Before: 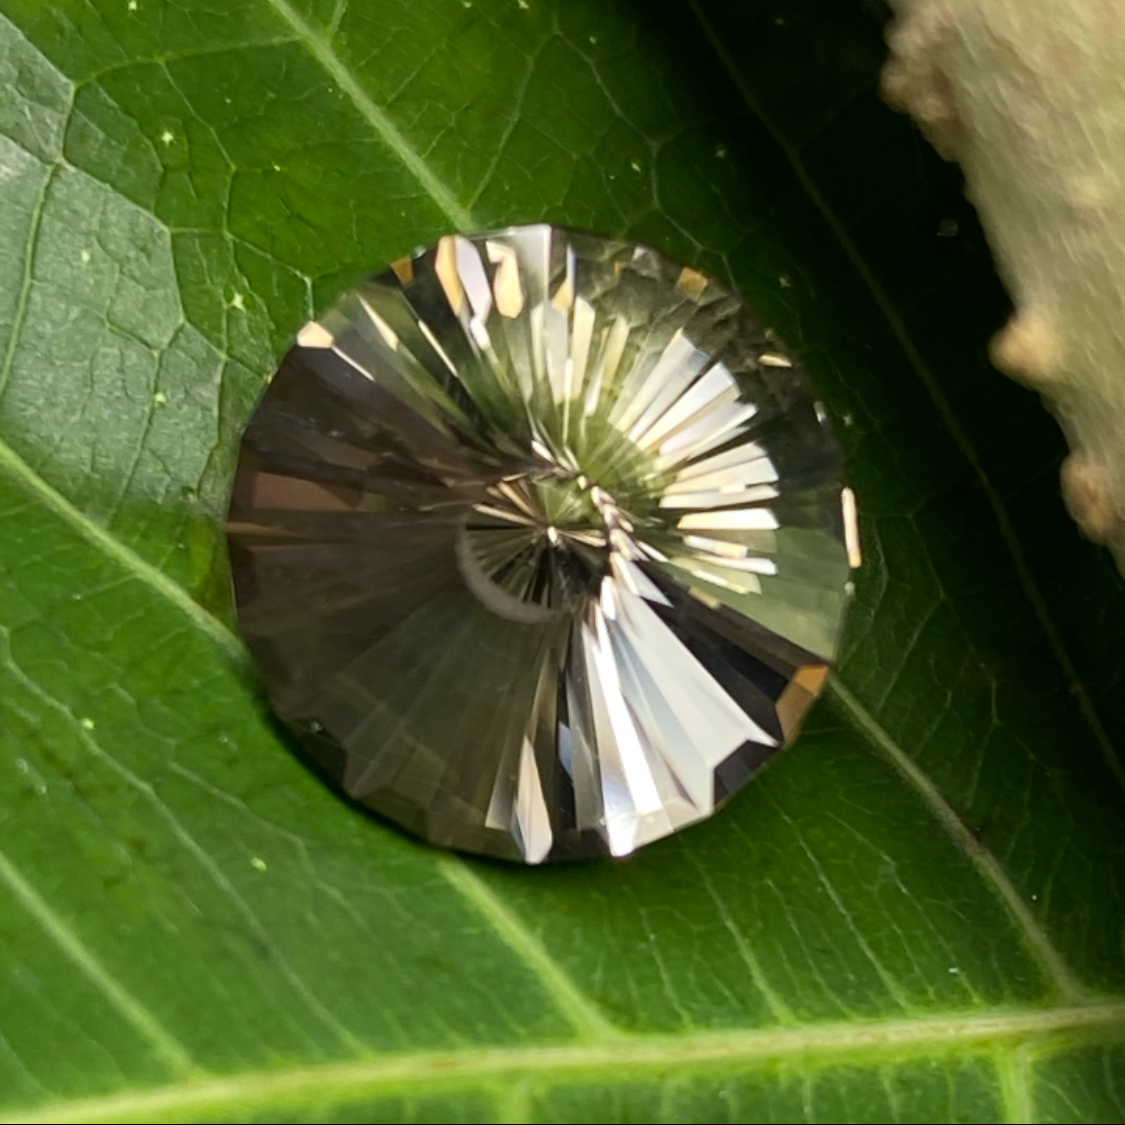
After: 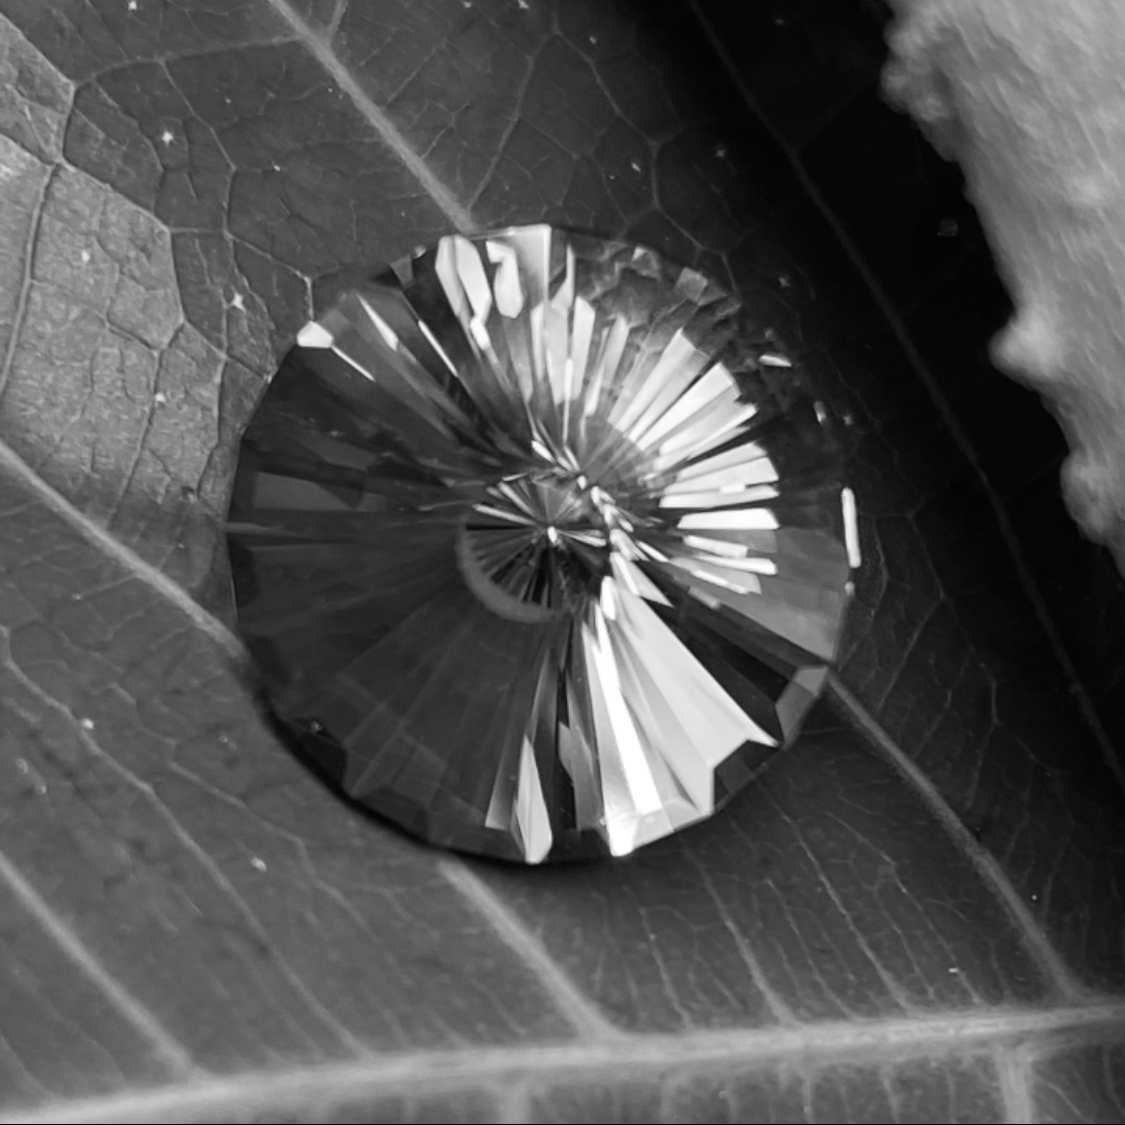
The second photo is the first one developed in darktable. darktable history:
color calibration: output gray [0.28, 0.41, 0.31, 0], x 0.37, y 0.382, temperature 4301.88 K
